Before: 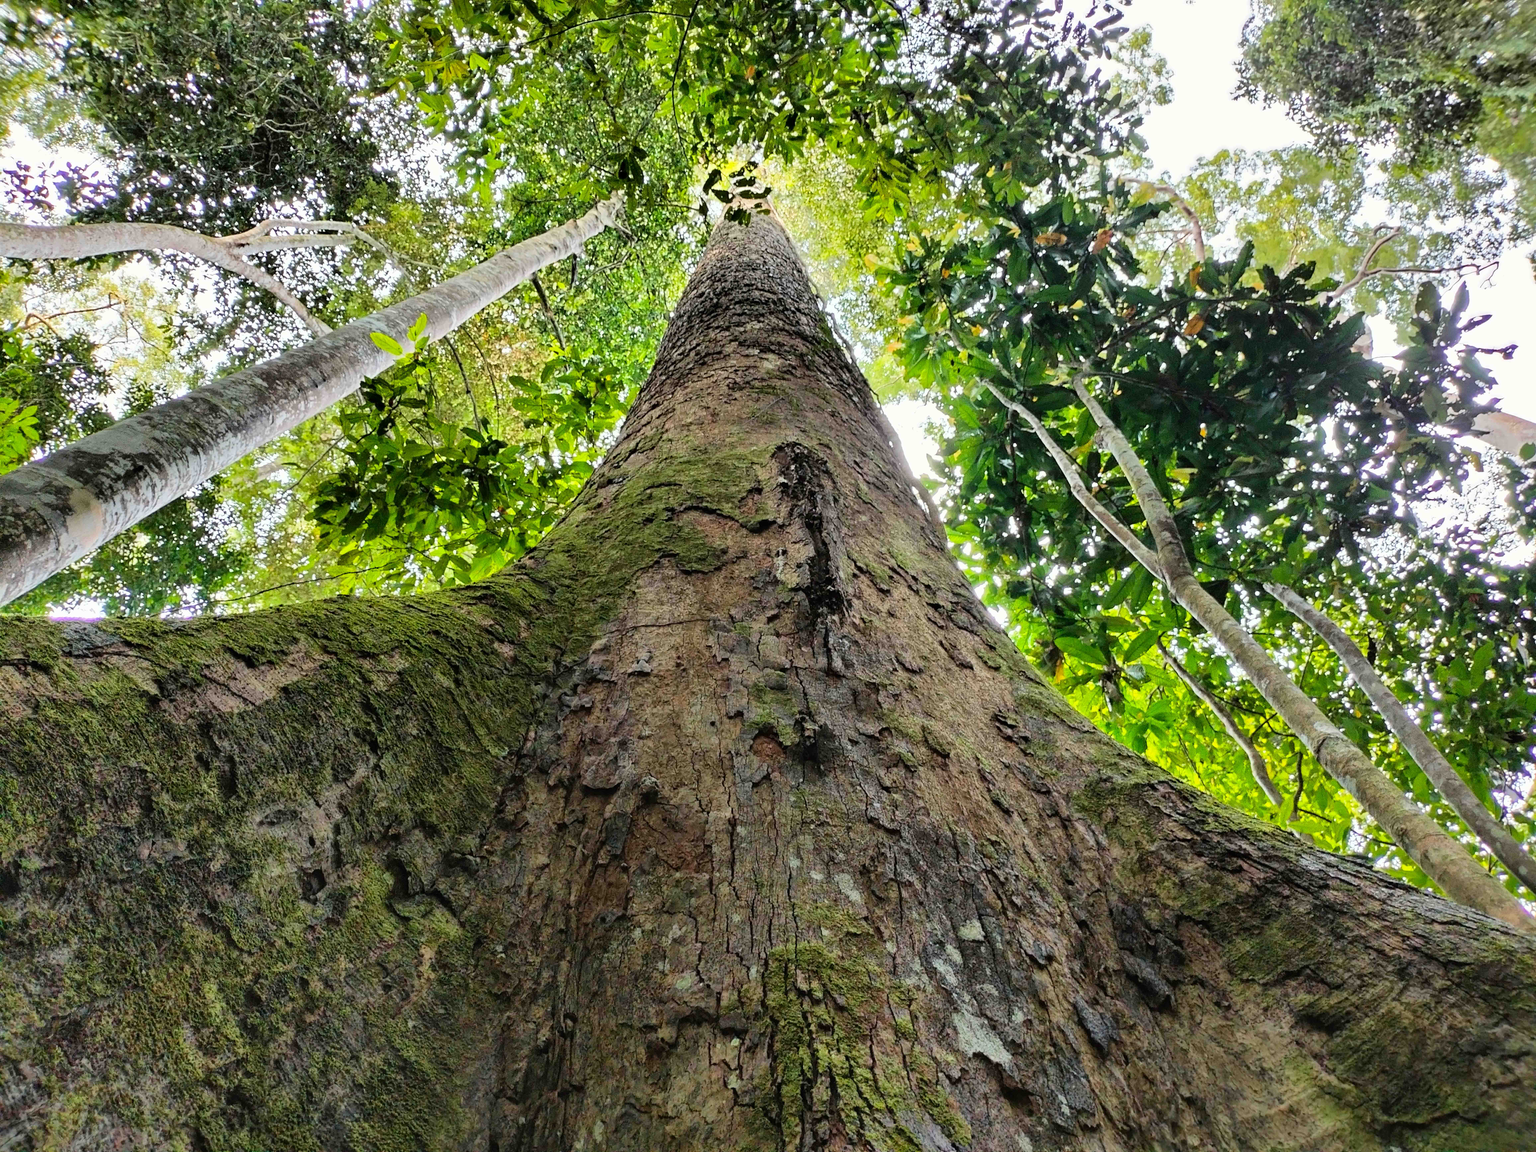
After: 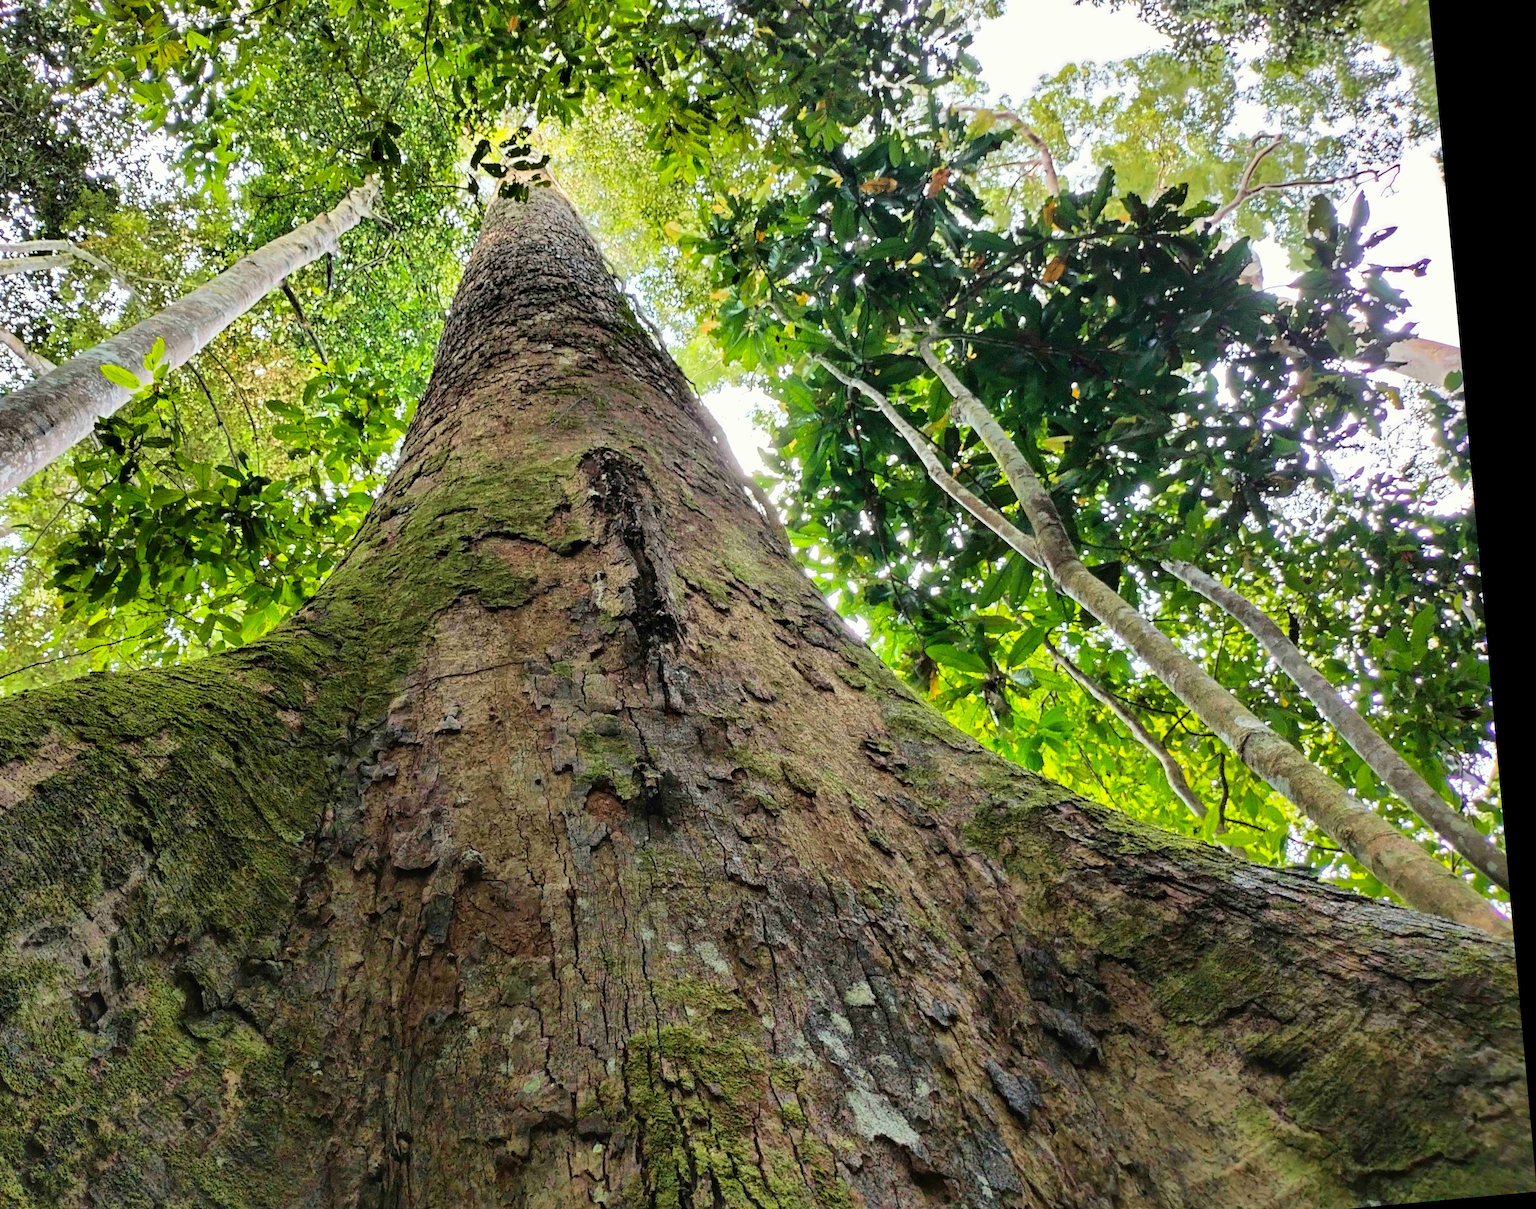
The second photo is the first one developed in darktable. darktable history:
crop: left 19.159%, top 9.58%, bottom 9.58%
velvia: on, module defaults
rotate and perspective: rotation -5.2°, automatic cropping off
